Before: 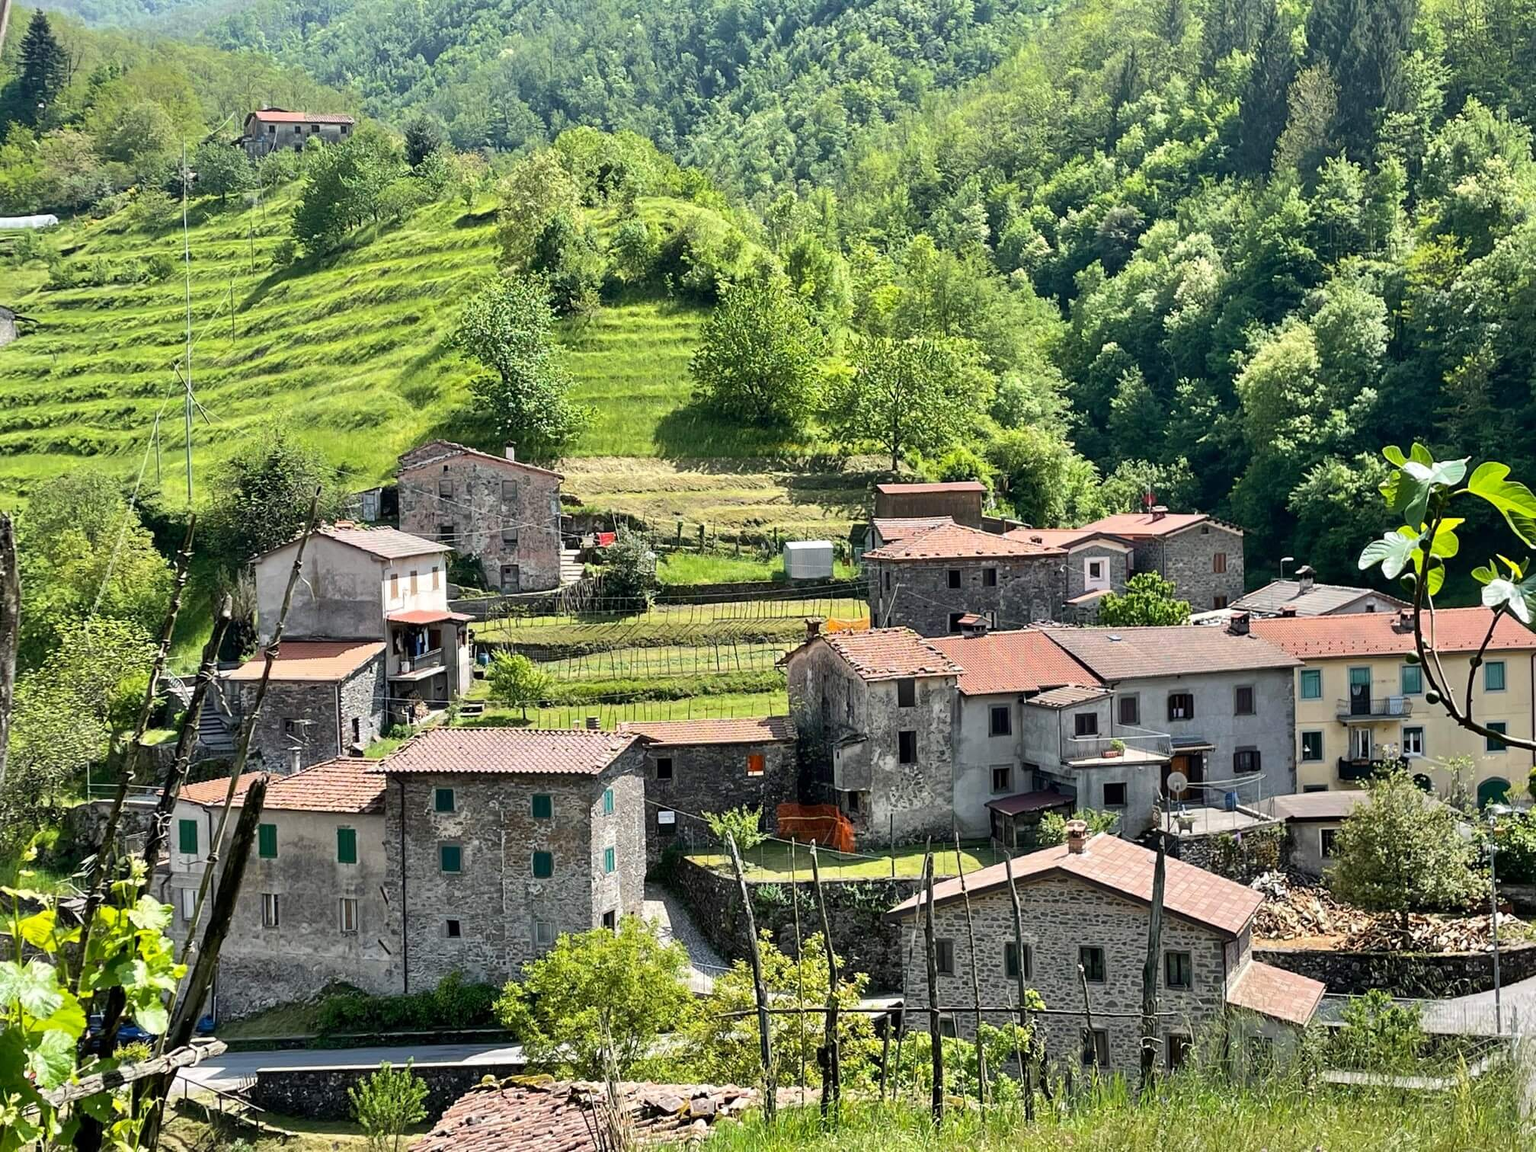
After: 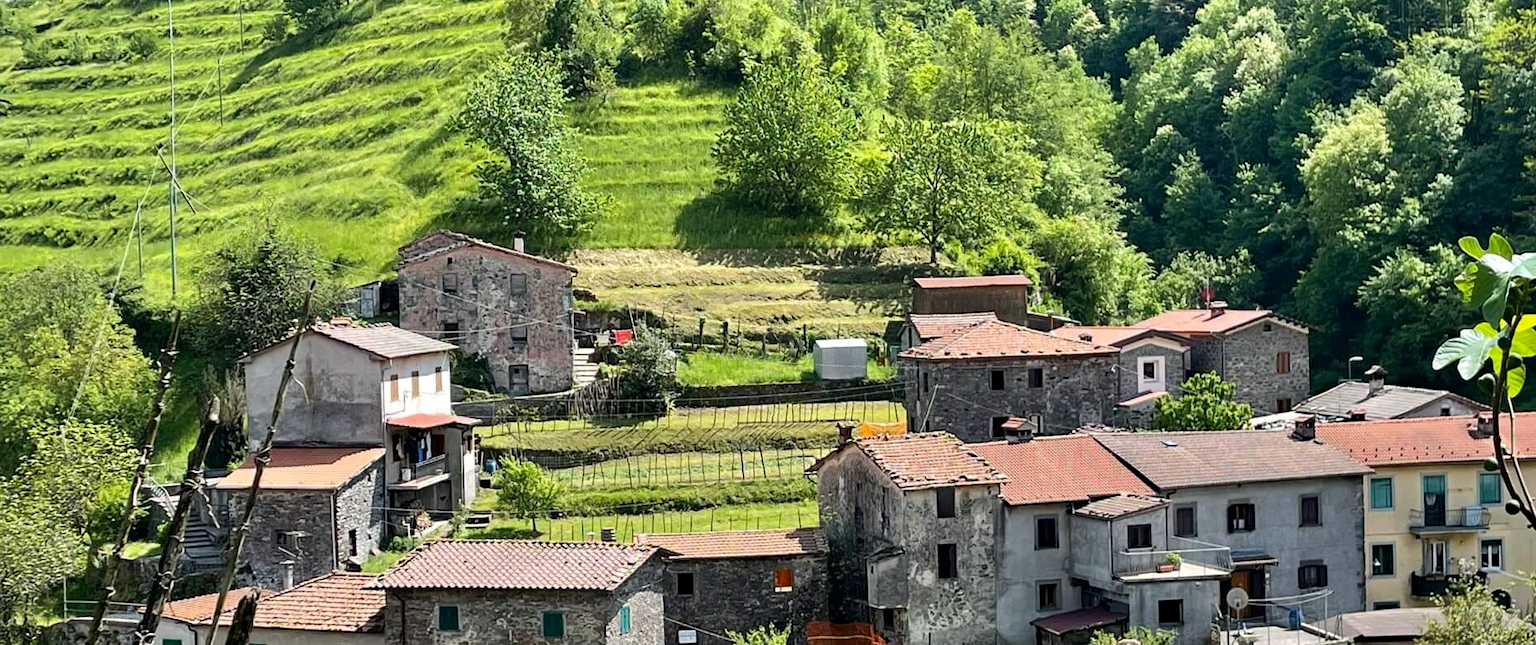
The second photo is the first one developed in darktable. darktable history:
crop: left 1.851%, top 19.659%, right 5.282%, bottom 28.288%
haze removal: compatibility mode true, adaptive false
